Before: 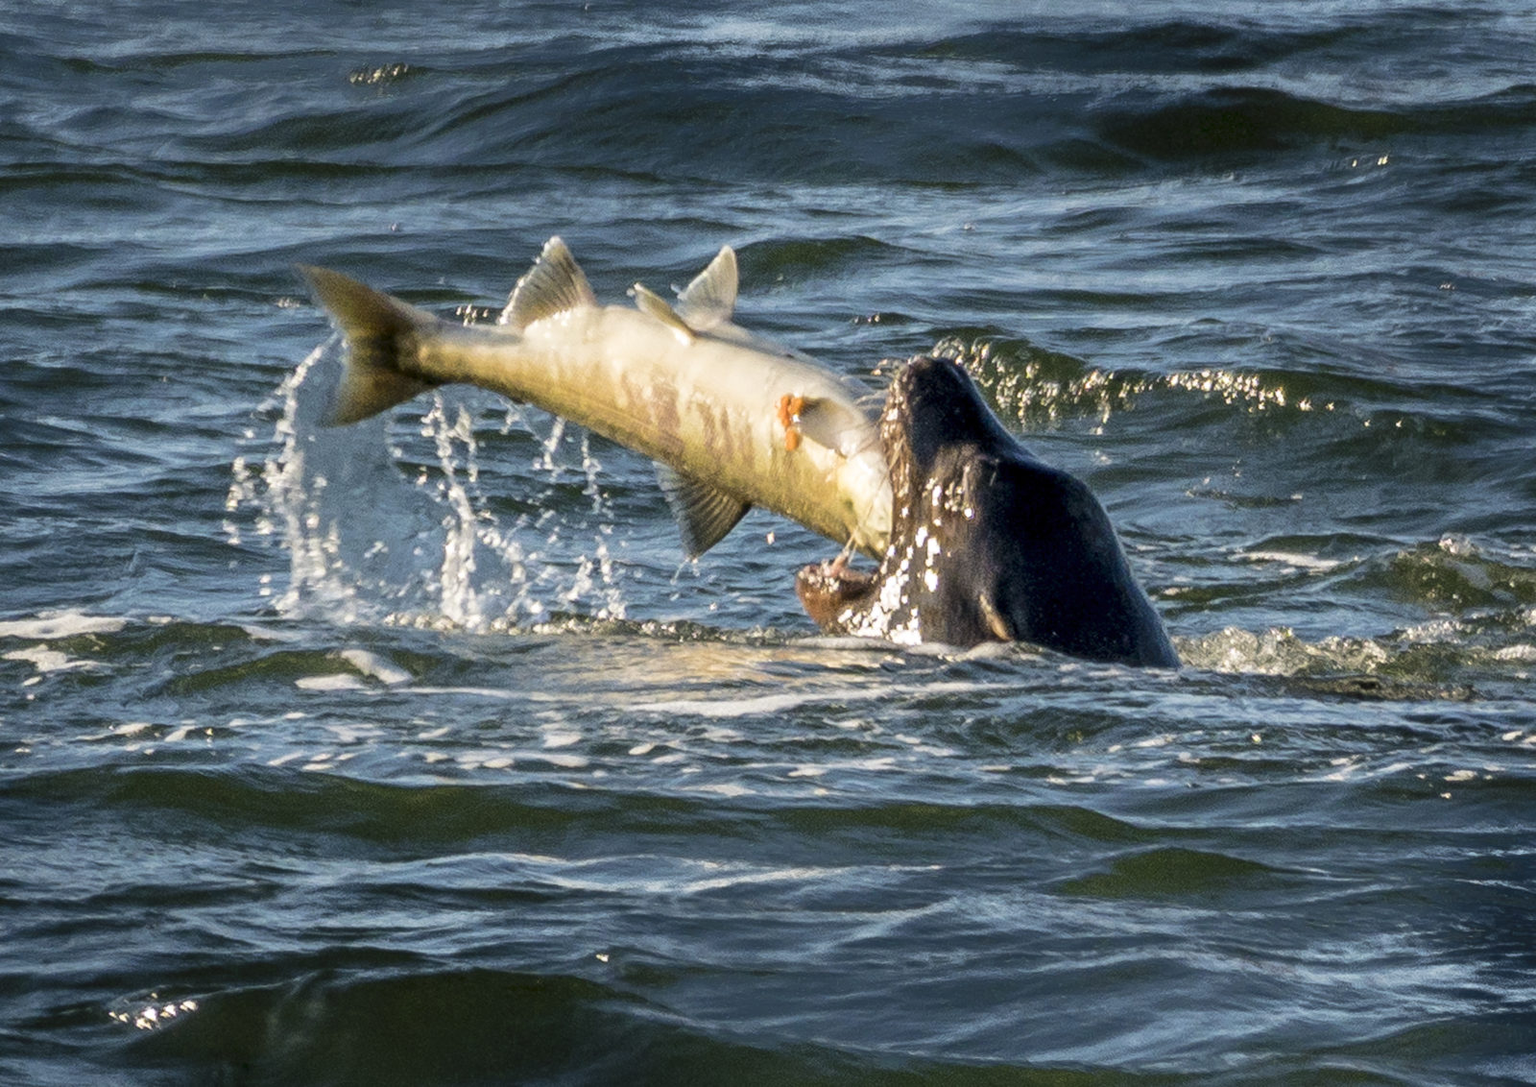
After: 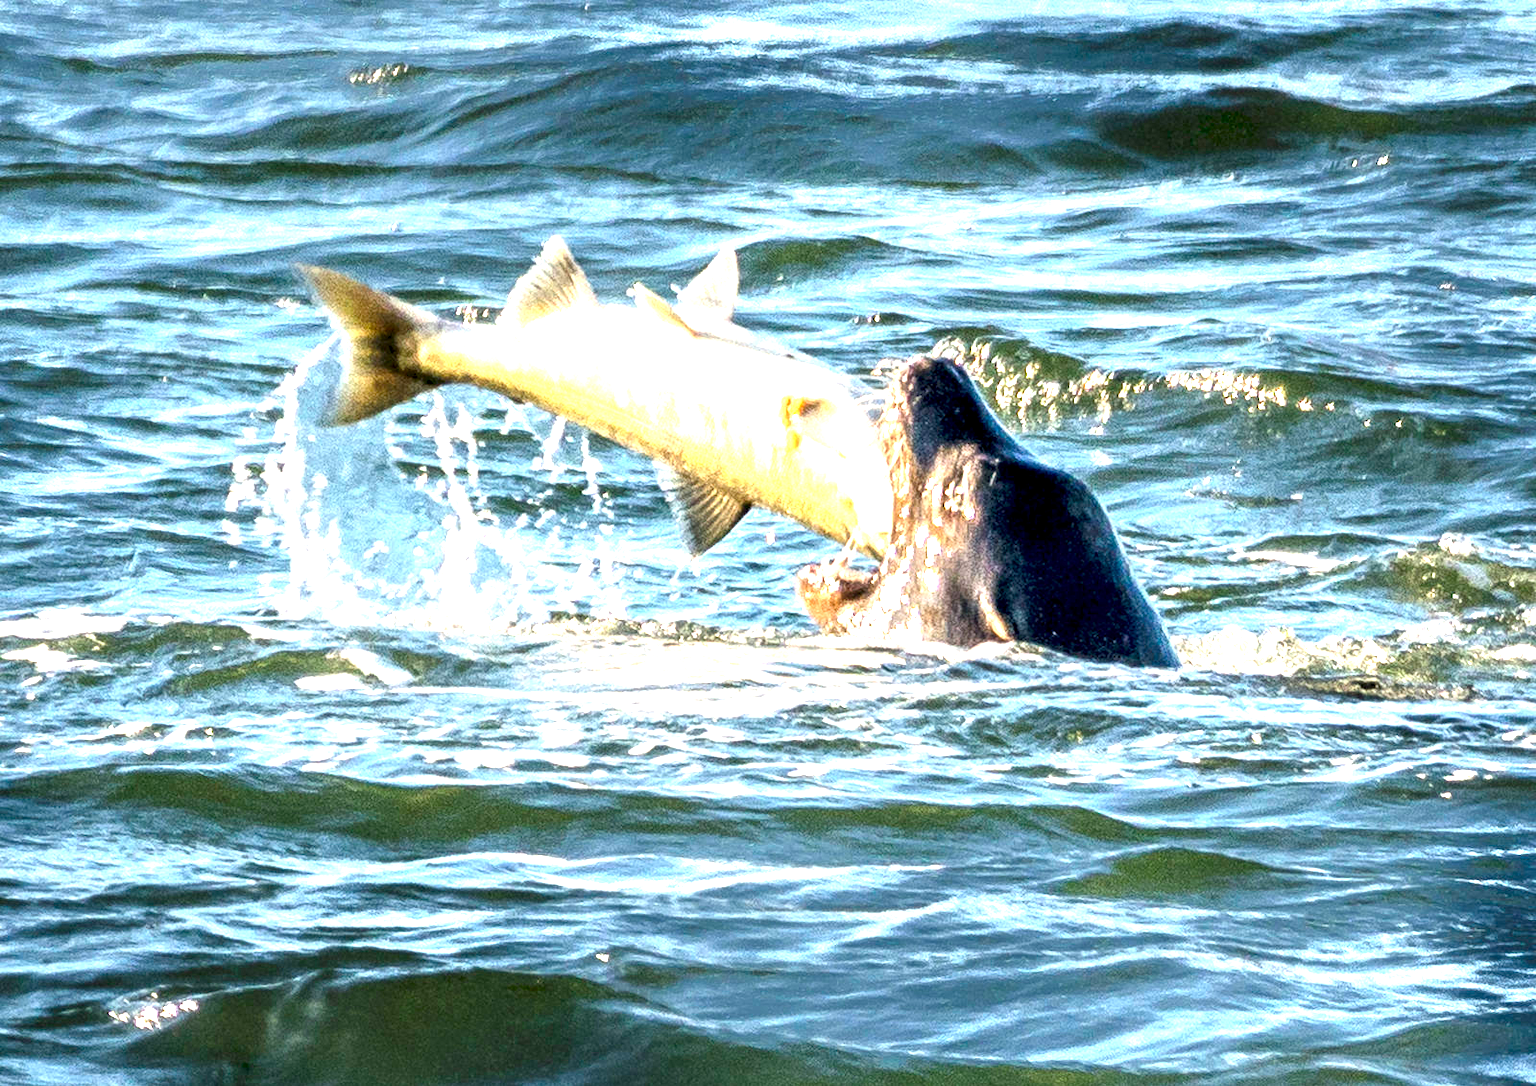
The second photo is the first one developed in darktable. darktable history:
contrast equalizer: octaves 7, y [[0.6 ×6], [0.55 ×6], [0 ×6], [0 ×6], [0 ×6]], mix 0.29
exposure: black level correction 0, exposure 2.088 EV, compensate exposure bias true, compensate highlight preservation false
